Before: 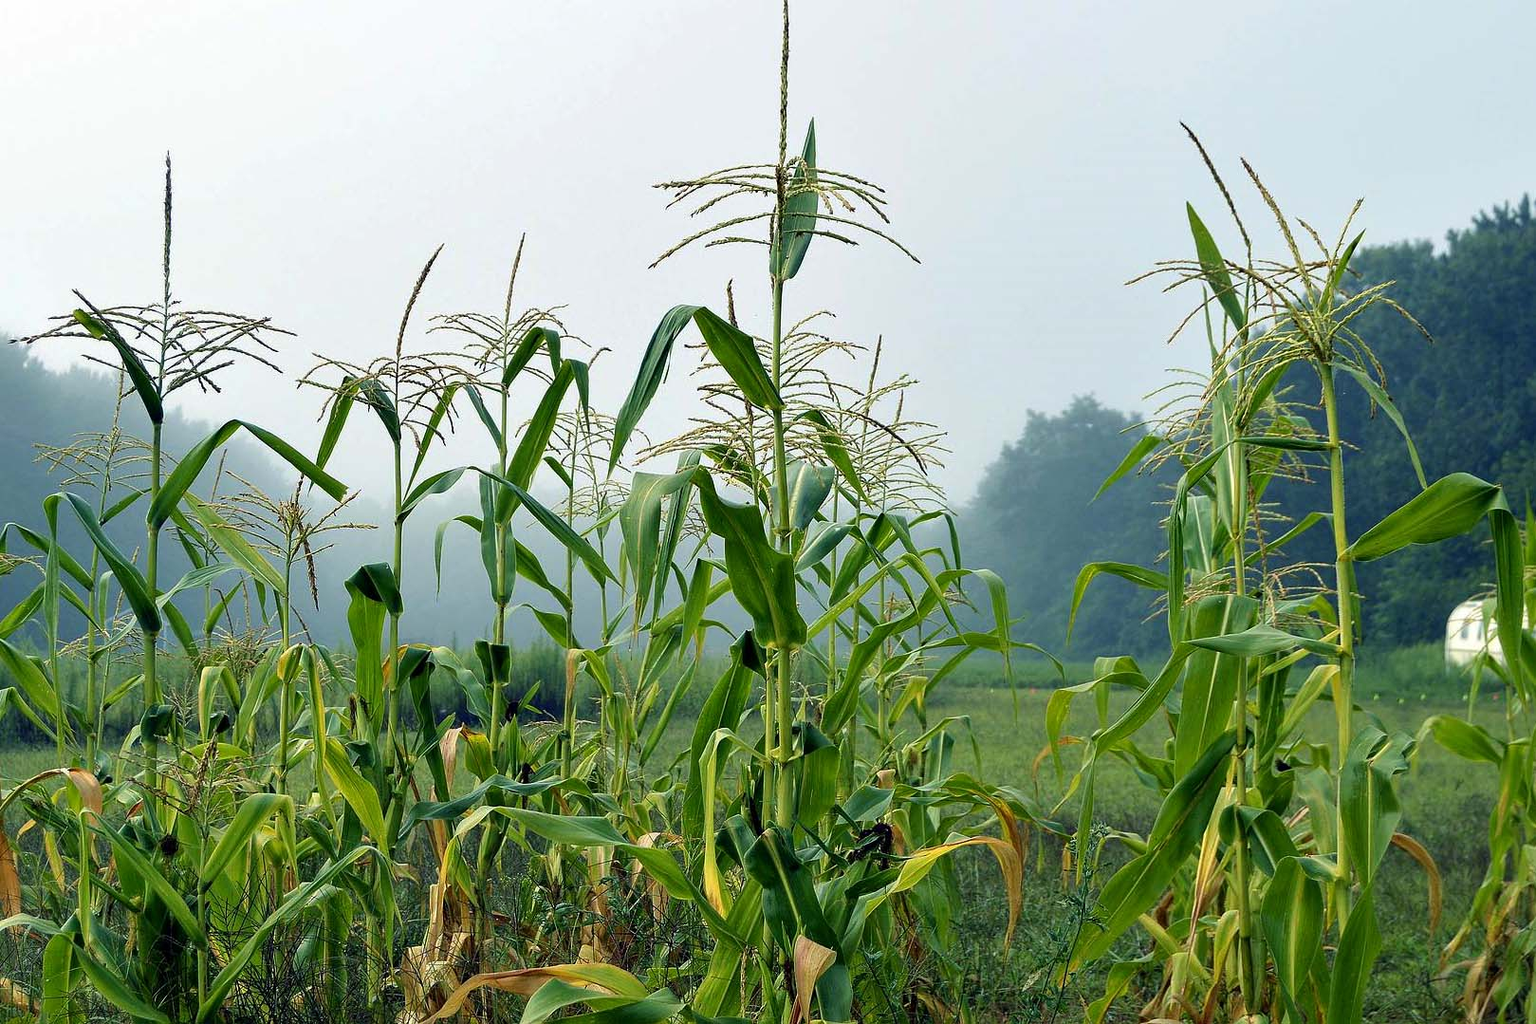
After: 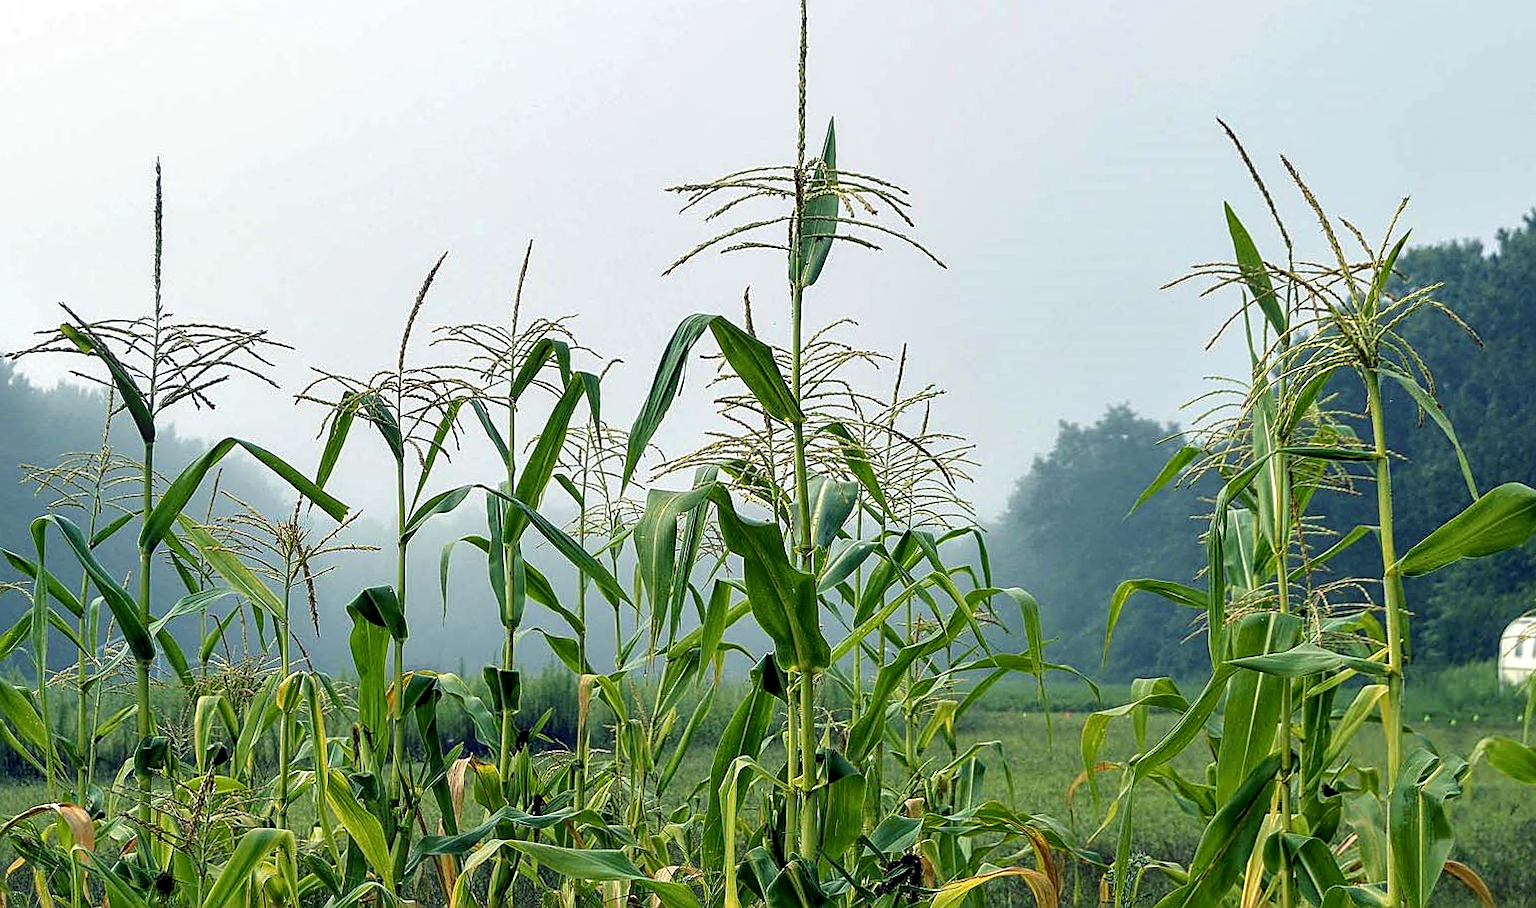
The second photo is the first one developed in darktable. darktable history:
sharpen: on, module defaults
crop and rotate: angle 0.45°, left 0.373%, right 2.943%, bottom 14.127%
local contrast: on, module defaults
